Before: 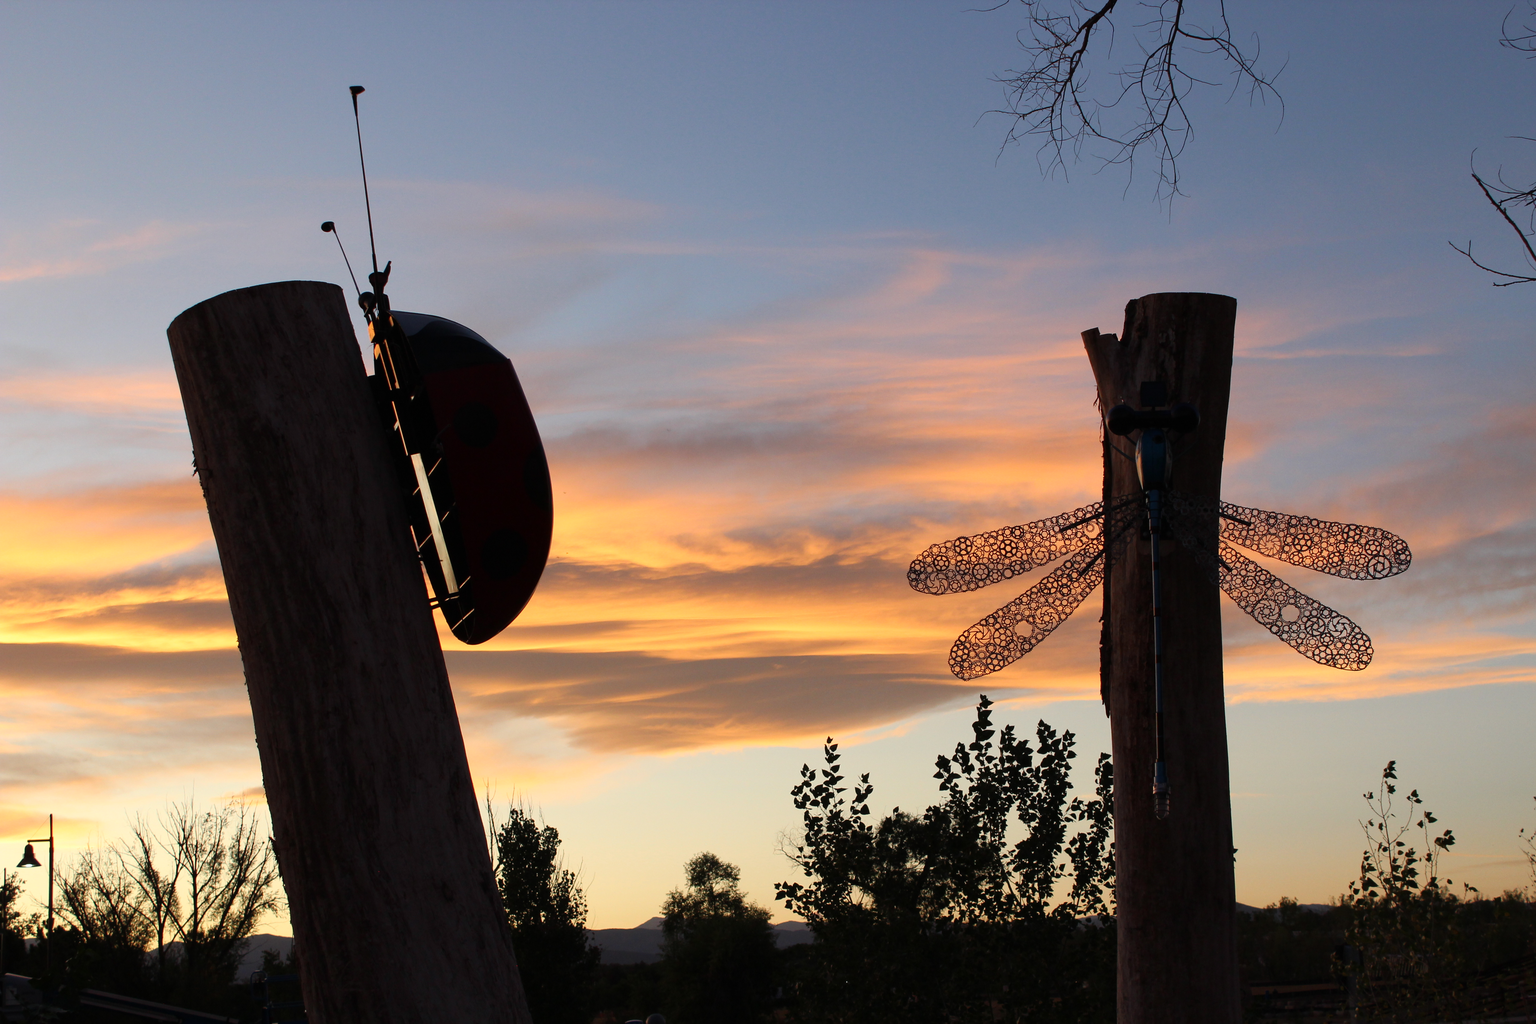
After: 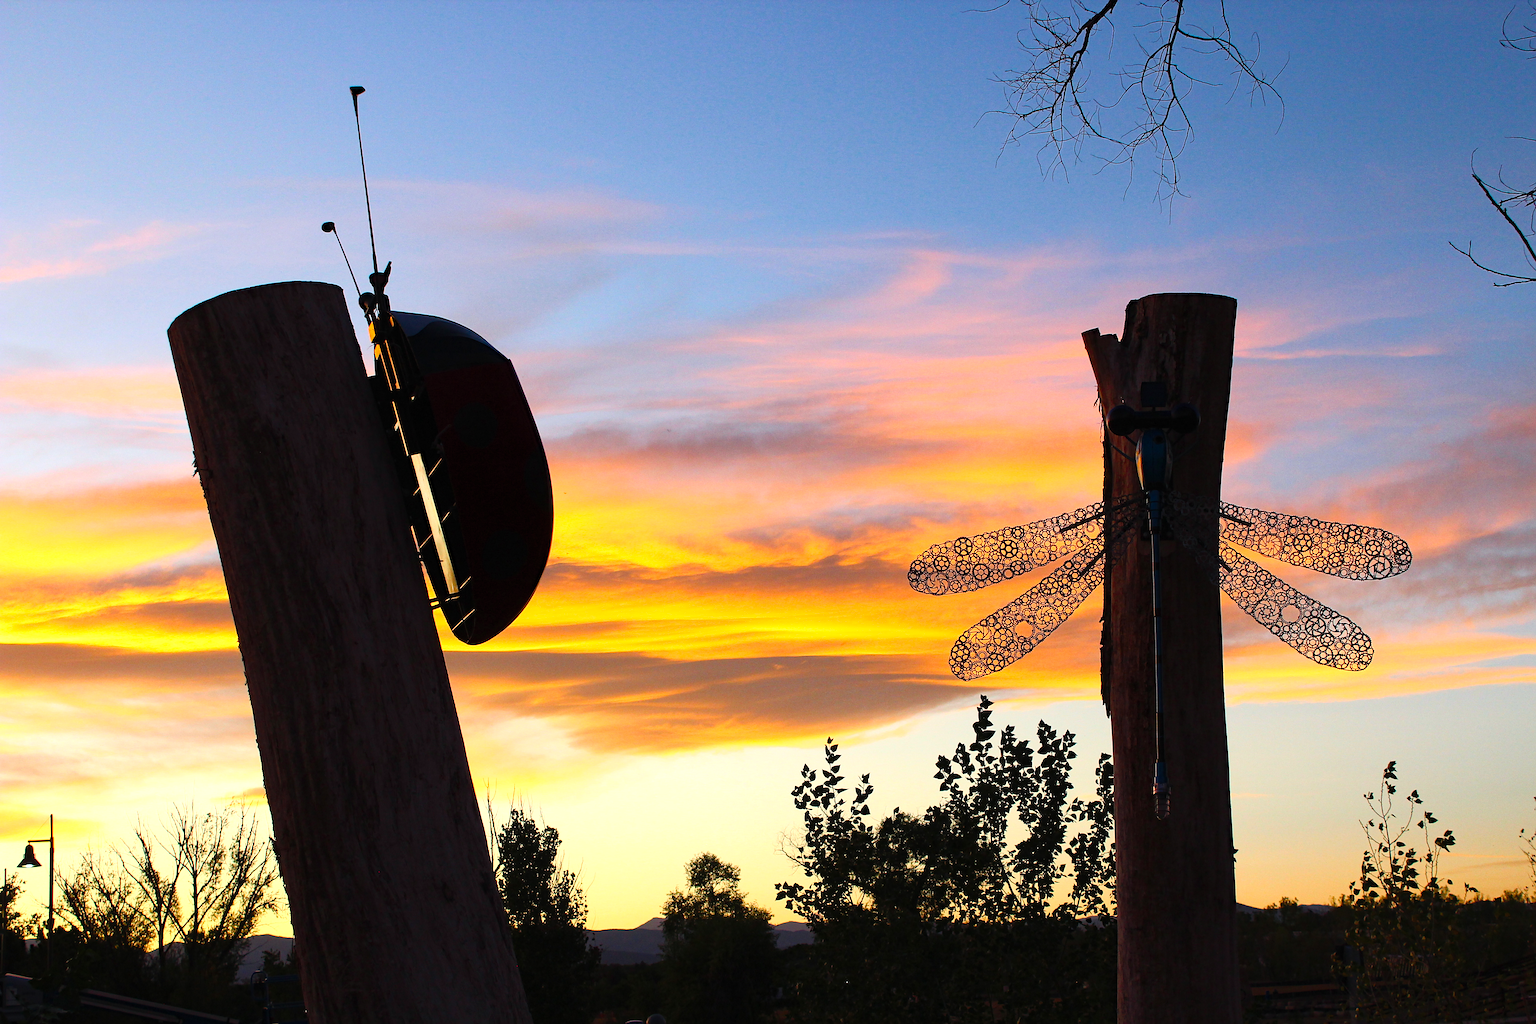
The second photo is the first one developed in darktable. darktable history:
shadows and highlights: shadows 25.19, highlights -23.62
color balance rgb: perceptual saturation grading › global saturation 27.035%, perceptual saturation grading › highlights -28.005%, perceptual saturation grading › mid-tones 15.54%, perceptual saturation grading › shadows 33.023%, perceptual brilliance grading › highlights 15.945%, perceptual brilliance grading › mid-tones 6.783%, perceptual brilliance grading › shadows -15.761%, global vibrance 10.793%
haze removal: compatibility mode true, adaptive false
contrast brightness saturation: contrast 0.203, brightness 0.155, saturation 0.229
sharpen: on, module defaults
